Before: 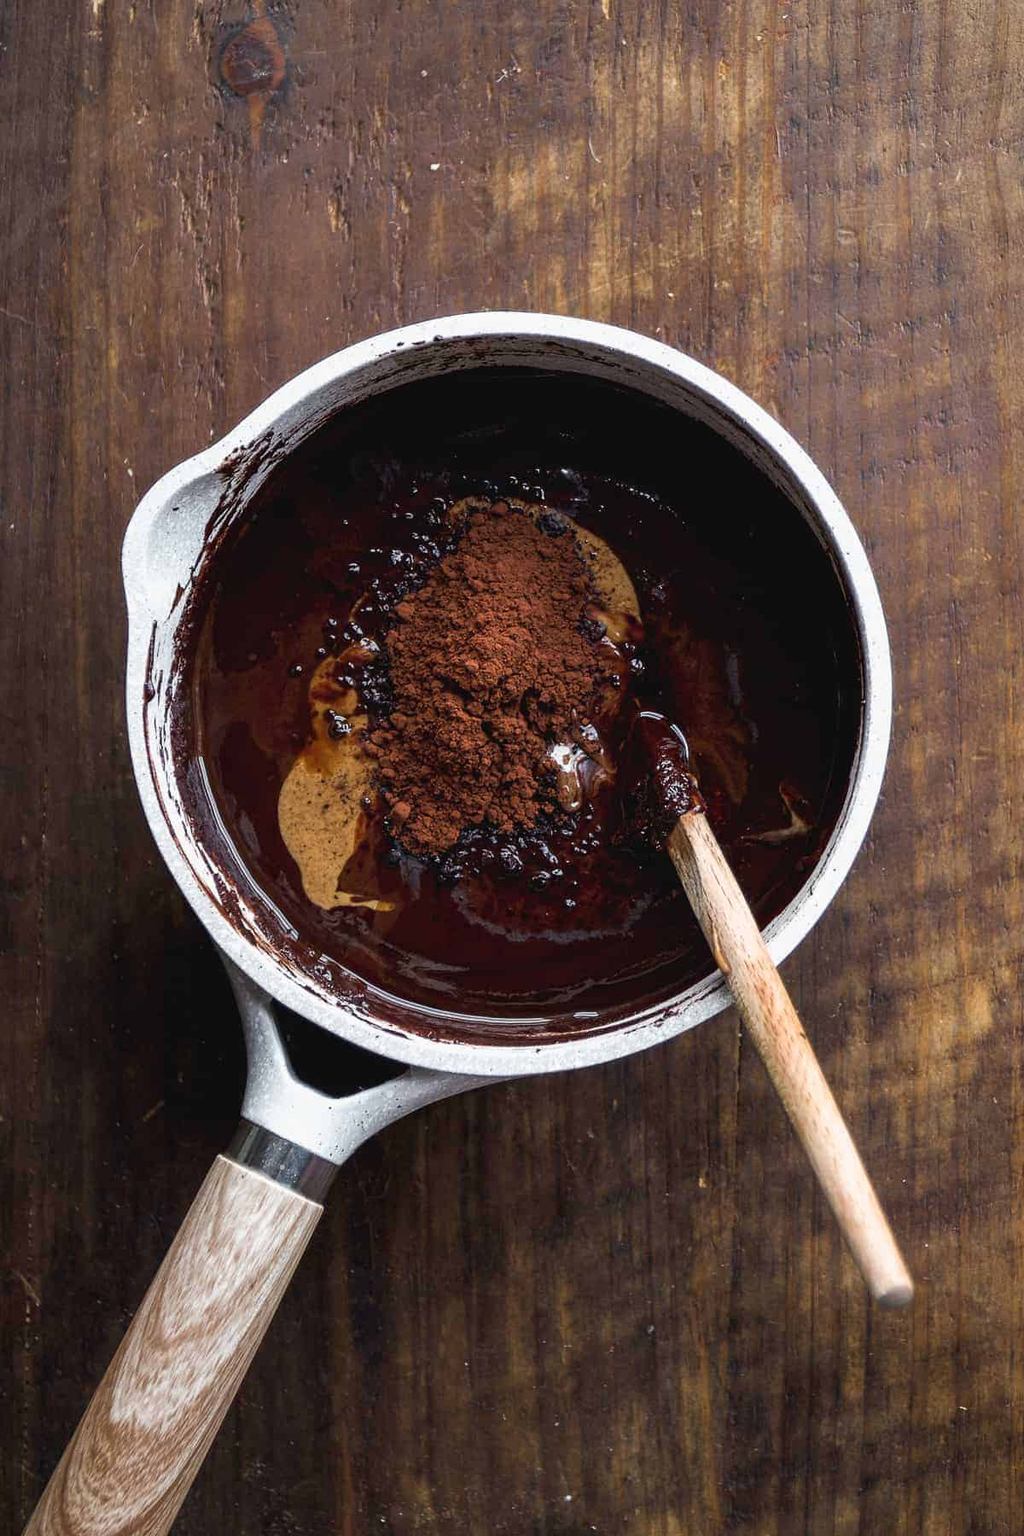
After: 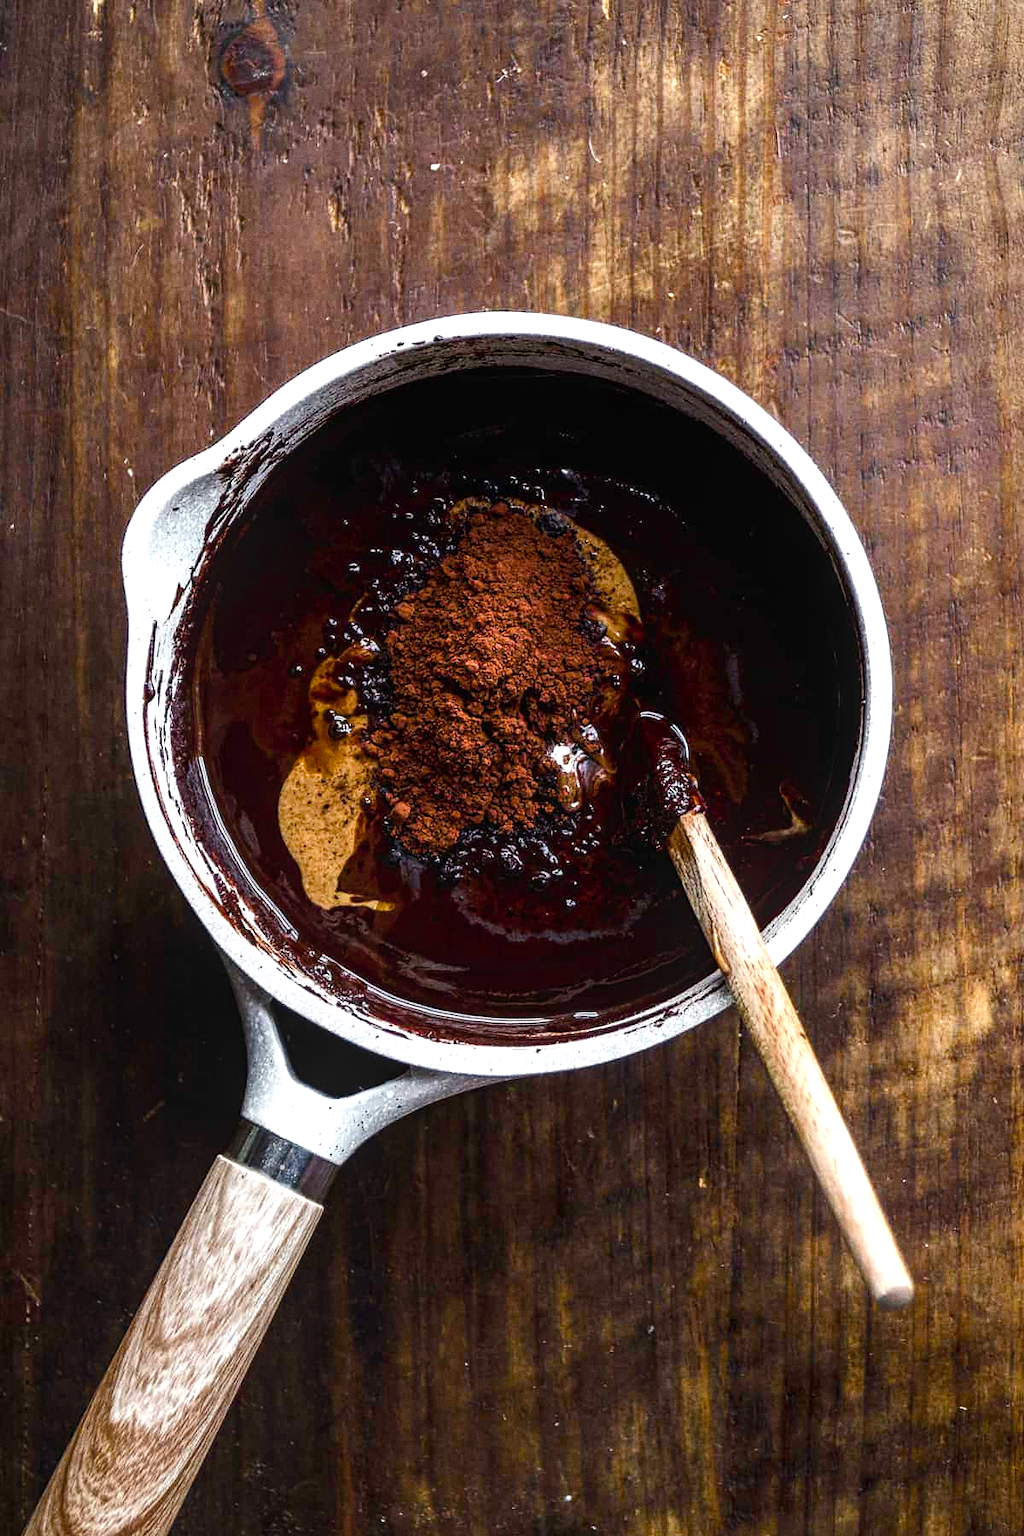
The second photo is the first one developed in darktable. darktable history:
local contrast: on, module defaults
color balance rgb: perceptual saturation grading › global saturation 20%, perceptual saturation grading › highlights -25%, perceptual saturation grading › shadows 50%
grain: coarseness 0.09 ISO
tone equalizer: -8 EV -0.75 EV, -7 EV -0.7 EV, -6 EV -0.6 EV, -5 EV -0.4 EV, -3 EV 0.4 EV, -2 EV 0.6 EV, -1 EV 0.7 EV, +0 EV 0.75 EV, edges refinement/feathering 500, mask exposure compensation -1.57 EV, preserve details no
